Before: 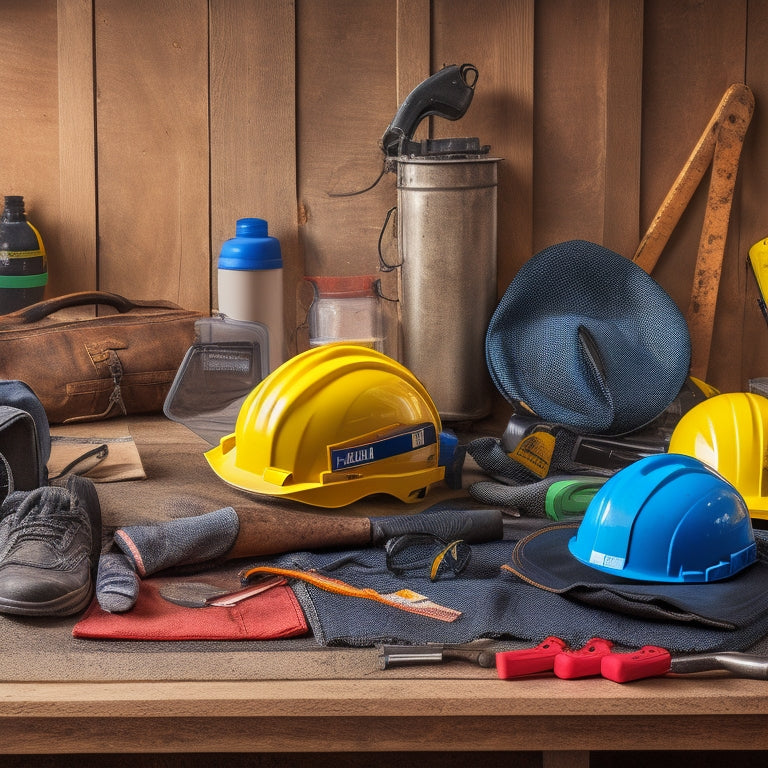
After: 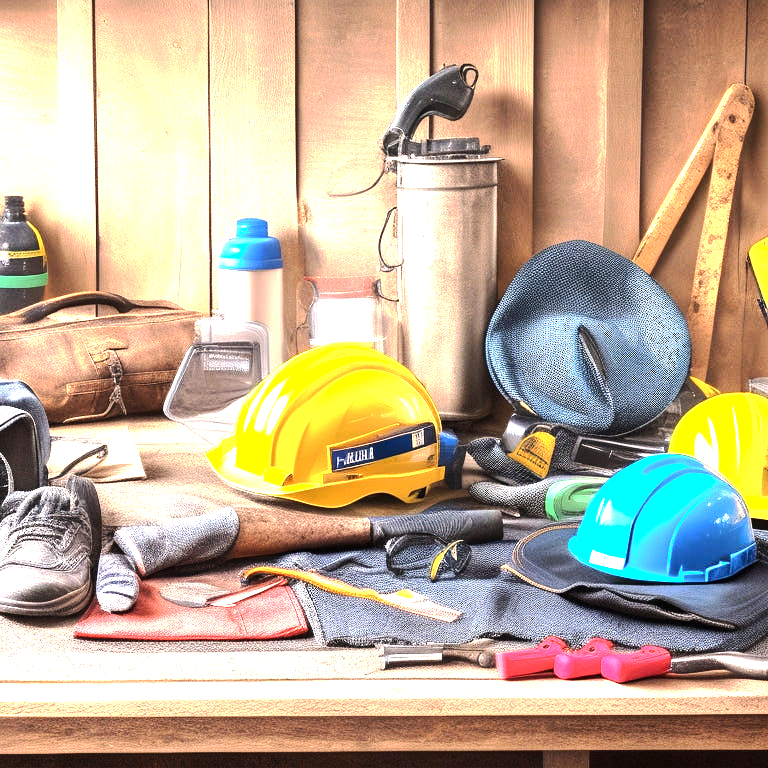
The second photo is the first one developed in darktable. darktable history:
tone equalizer: -8 EV -1.07 EV, -7 EV -1.04 EV, -6 EV -0.881 EV, -5 EV -0.564 EV, -3 EV 0.591 EV, -2 EV 0.842 EV, -1 EV 1.01 EV, +0 EV 1.06 EV, edges refinement/feathering 500, mask exposure compensation -1.57 EV, preserve details no
exposure: black level correction 0, exposure 1.663 EV, compensate exposure bias true, compensate highlight preservation false
base curve: curves: ch0 [(0, 0) (0.262, 0.32) (0.722, 0.705) (1, 1)], preserve colors none
